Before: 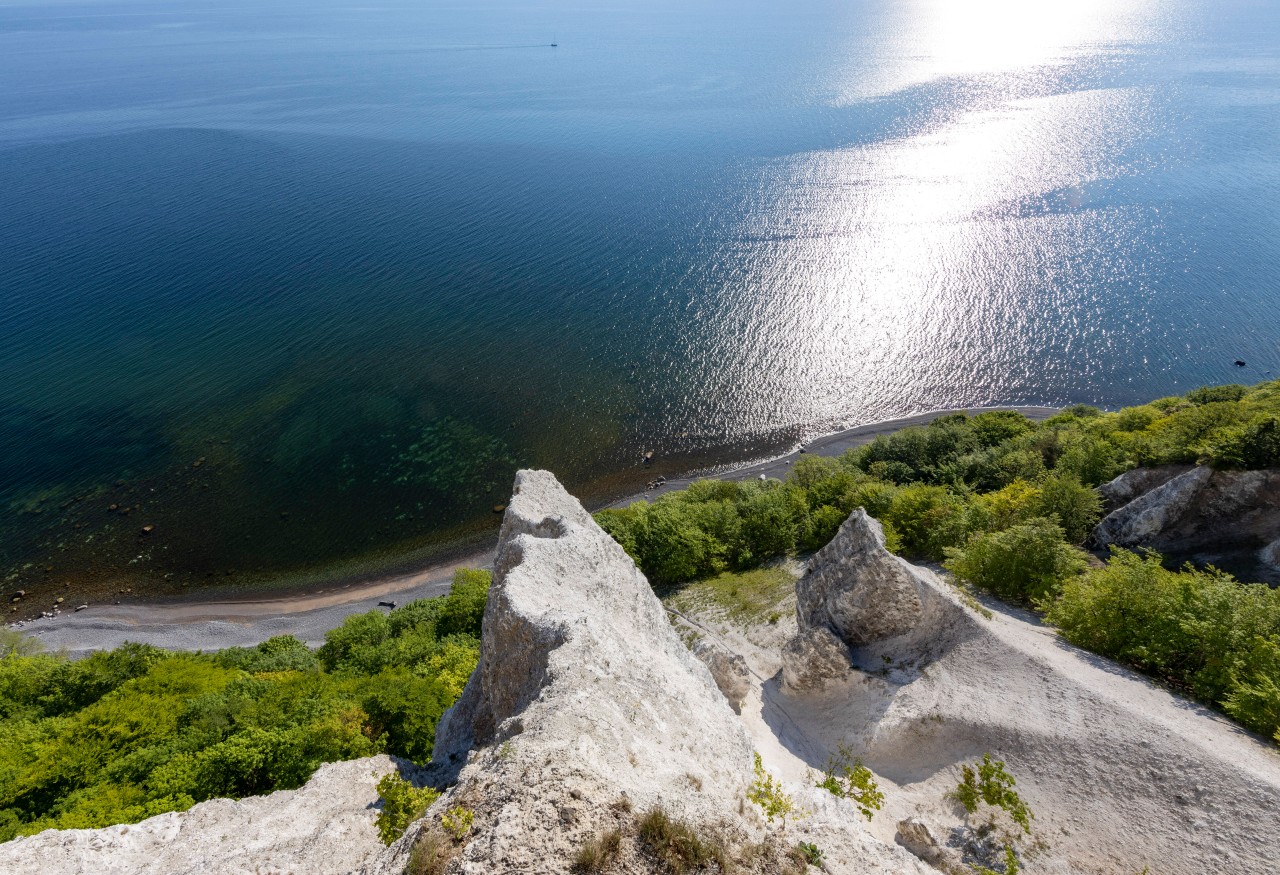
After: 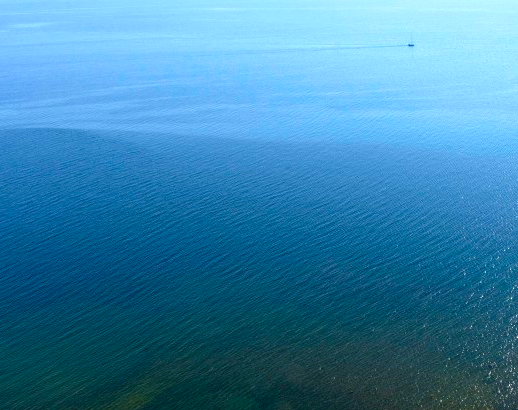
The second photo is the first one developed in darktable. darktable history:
color balance rgb: perceptual saturation grading › global saturation 19.537%, perceptual brilliance grading › global brilliance 25.202%, global vibrance 20%
crop and rotate: left 11.223%, top 0.08%, right 48.248%, bottom 52.992%
